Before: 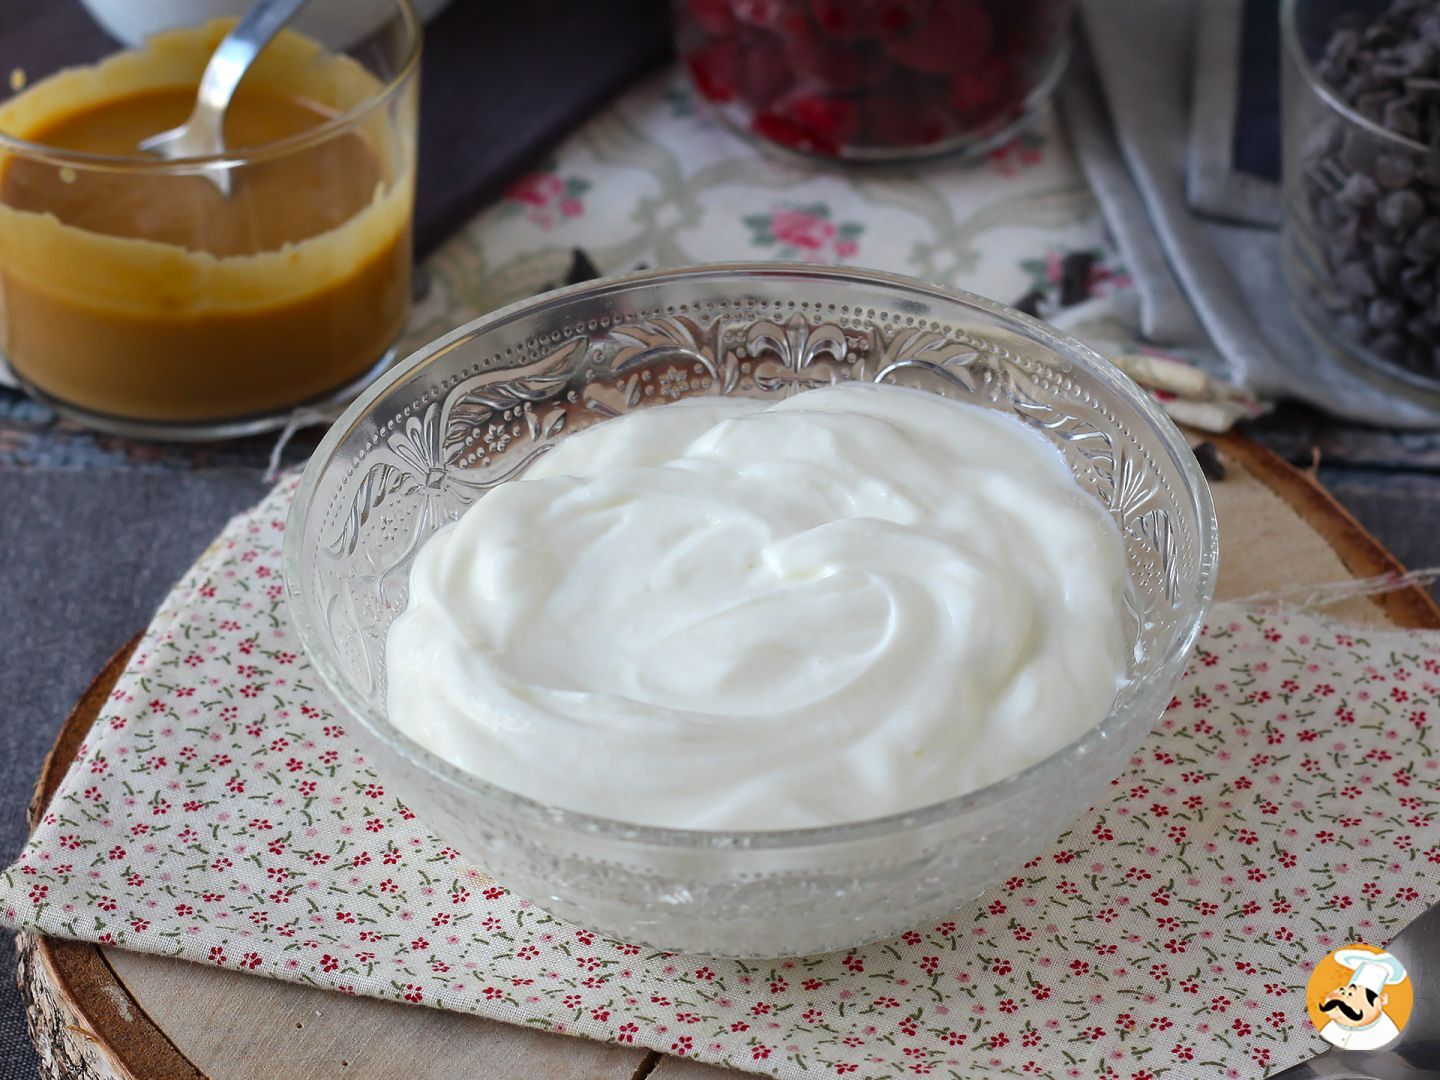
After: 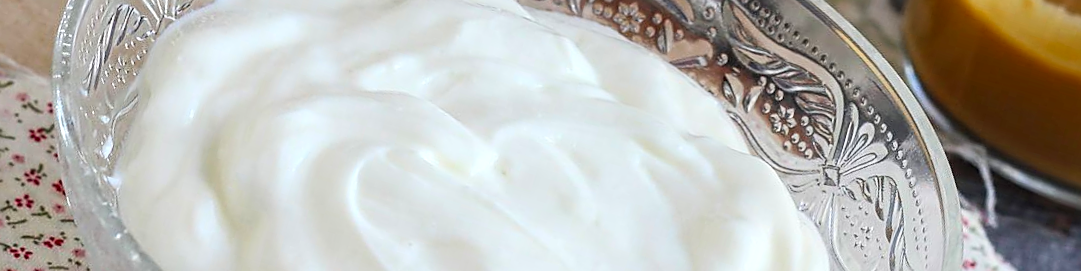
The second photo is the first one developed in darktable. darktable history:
color correction: highlights a* -0.137, highlights b* 0.137
sharpen: on, module defaults
tone equalizer: on, module defaults
crop and rotate: angle 16.12°, top 30.835%, bottom 35.653%
local contrast: on, module defaults
contrast brightness saturation: contrast 0.2, brightness 0.16, saturation 0.22
